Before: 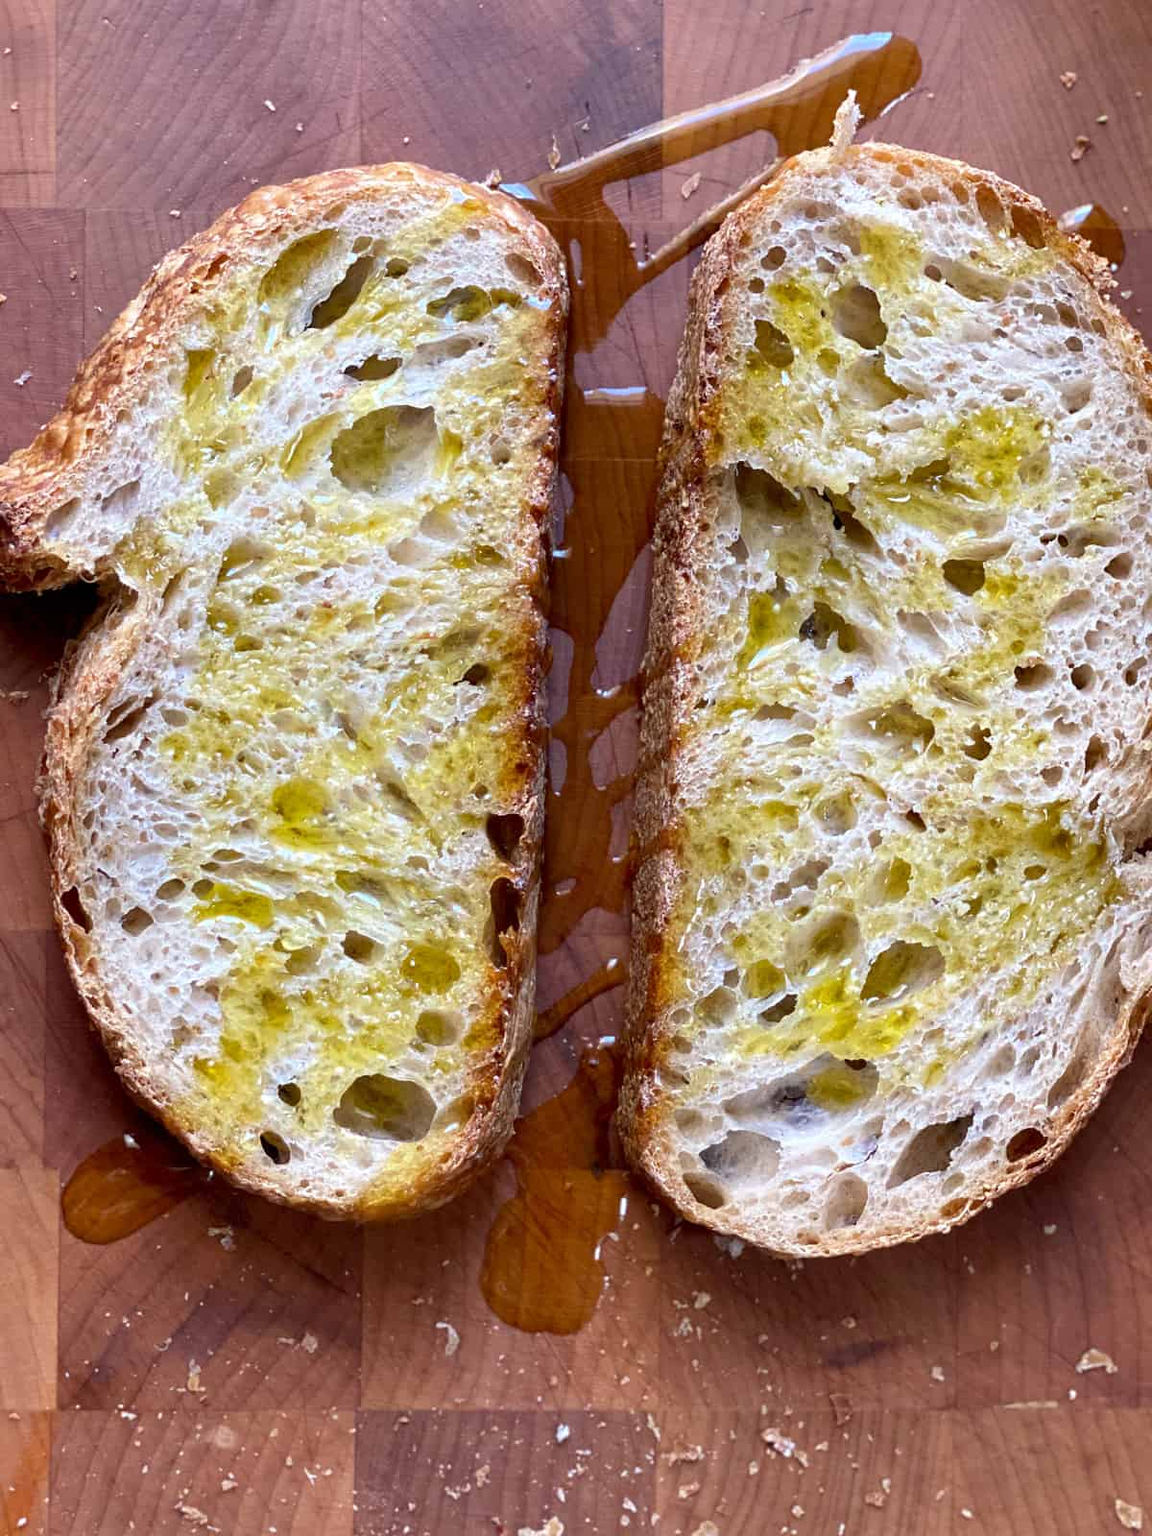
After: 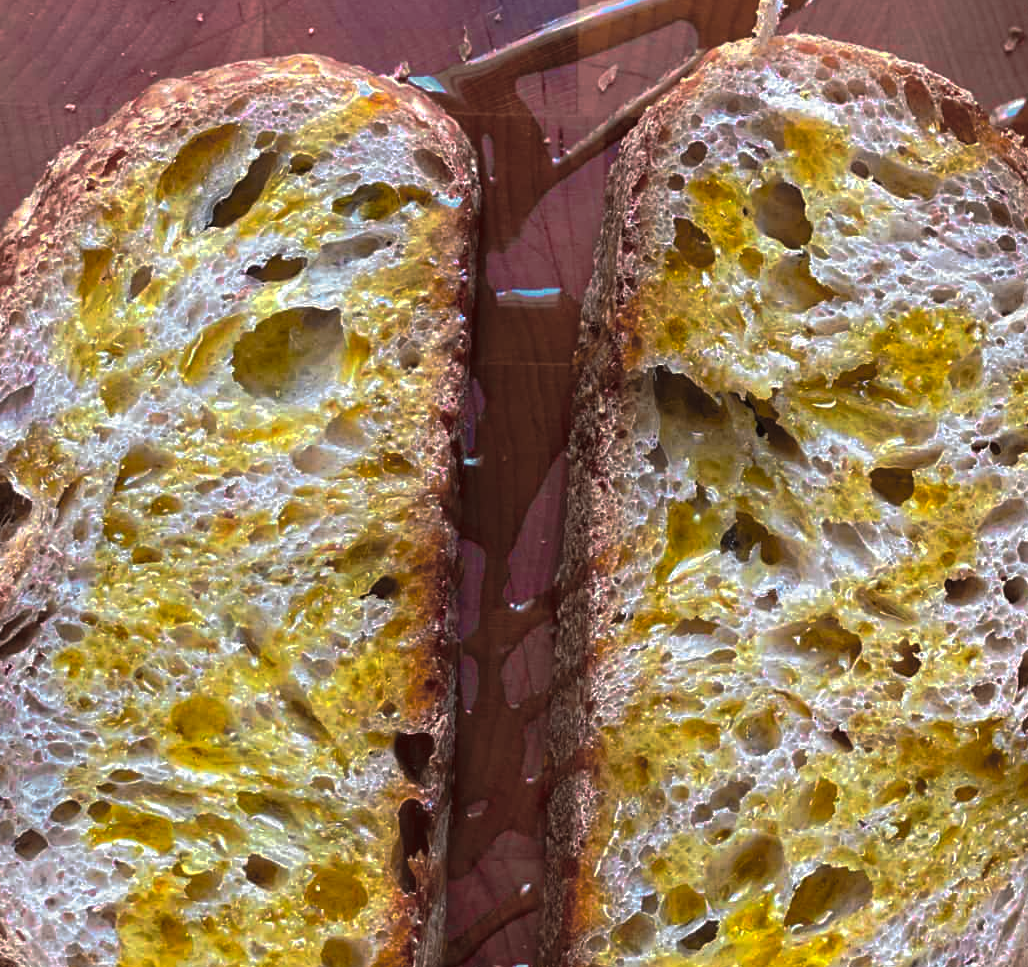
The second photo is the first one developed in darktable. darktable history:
tone curve: curves: ch0 [(0, 0) (0.003, 0.029) (0.011, 0.034) (0.025, 0.044) (0.044, 0.057) (0.069, 0.07) (0.1, 0.084) (0.136, 0.104) (0.177, 0.127) (0.224, 0.156) (0.277, 0.192) (0.335, 0.236) (0.399, 0.284) (0.468, 0.339) (0.543, 0.393) (0.623, 0.454) (0.709, 0.541) (0.801, 0.65) (0.898, 0.766) (1, 1)], preserve colors none
color zones: curves: ch0 [(0.257, 0.558) (0.75, 0.565)]; ch1 [(0.004, 0.857) (0.14, 0.416) (0.257, 0.695) (0.442, 0.032) (0.736, 0.266) (0.891, 0.741)]; ch2 [(0, 0.623) (0.112, 0.436) (0.271, 0.474) (0.516, 0.64) (0.743, 0.286)]
color correction: highlights b* 3
crop and rotate: left 9.345%, top 7.22%, right 4.982%, bottom 32.331%
tone equalizer: on, module defaults
